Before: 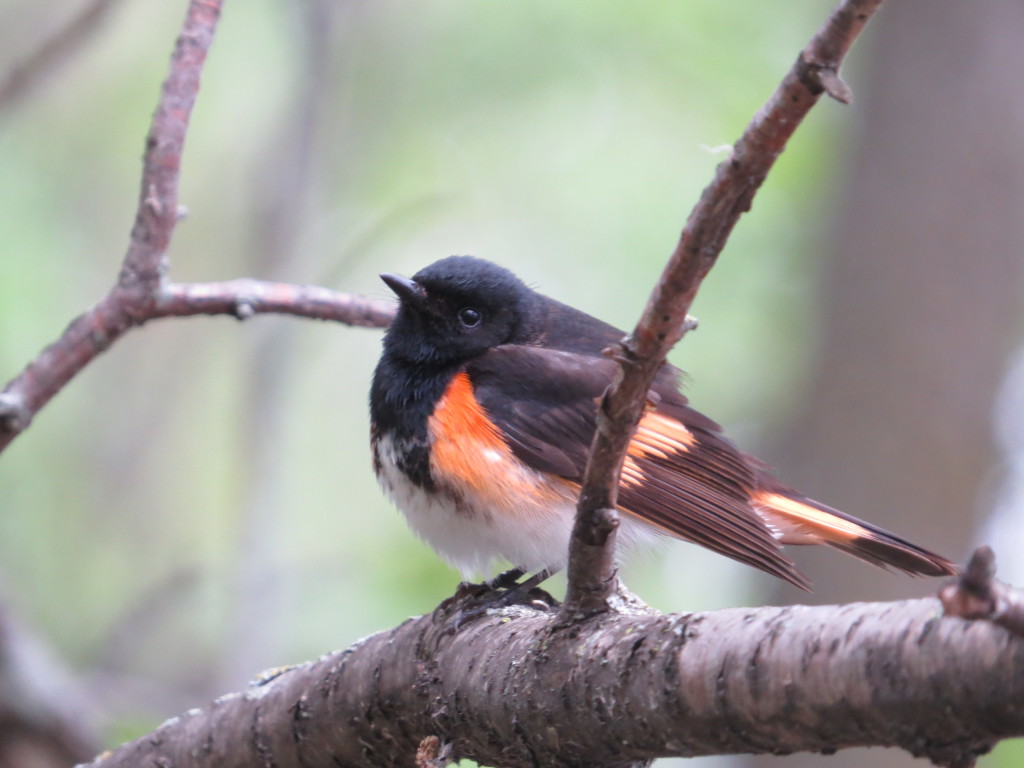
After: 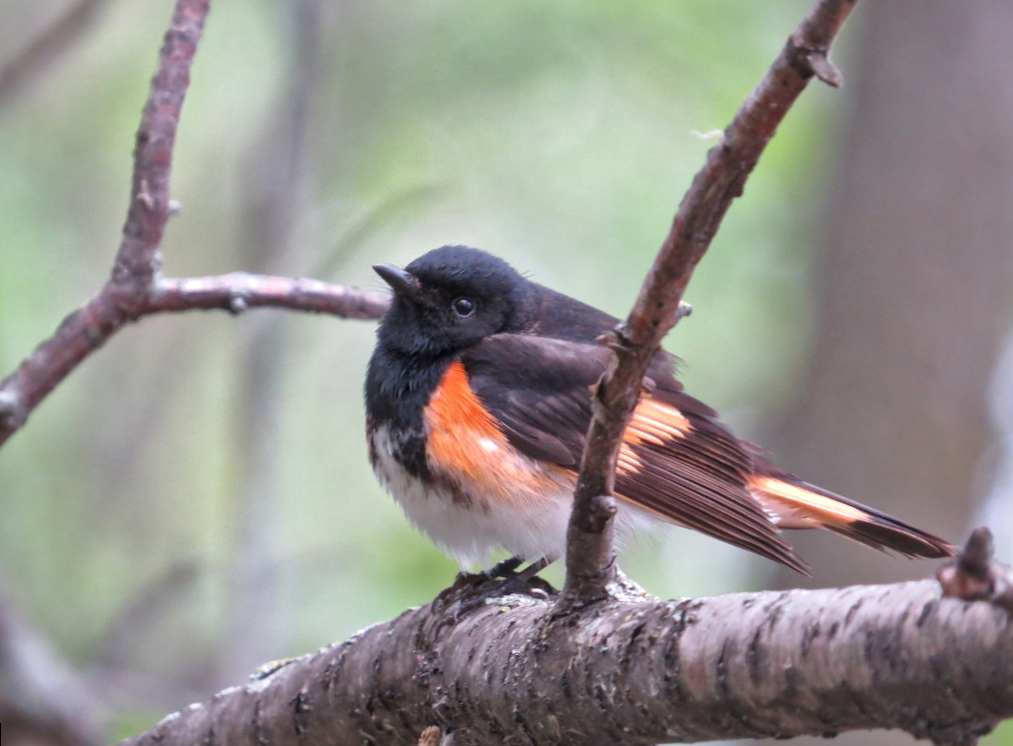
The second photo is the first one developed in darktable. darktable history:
rotate and perspective: rotation -1°, crop left 0.011, crop right 0.989, crop top 0.025, crop bottom 0.975
local contrast: mode bilateral grid, contrast 20, coarseness 19, detail 163%, midtone range 0.2
shadows and highlights: on, module defaults
